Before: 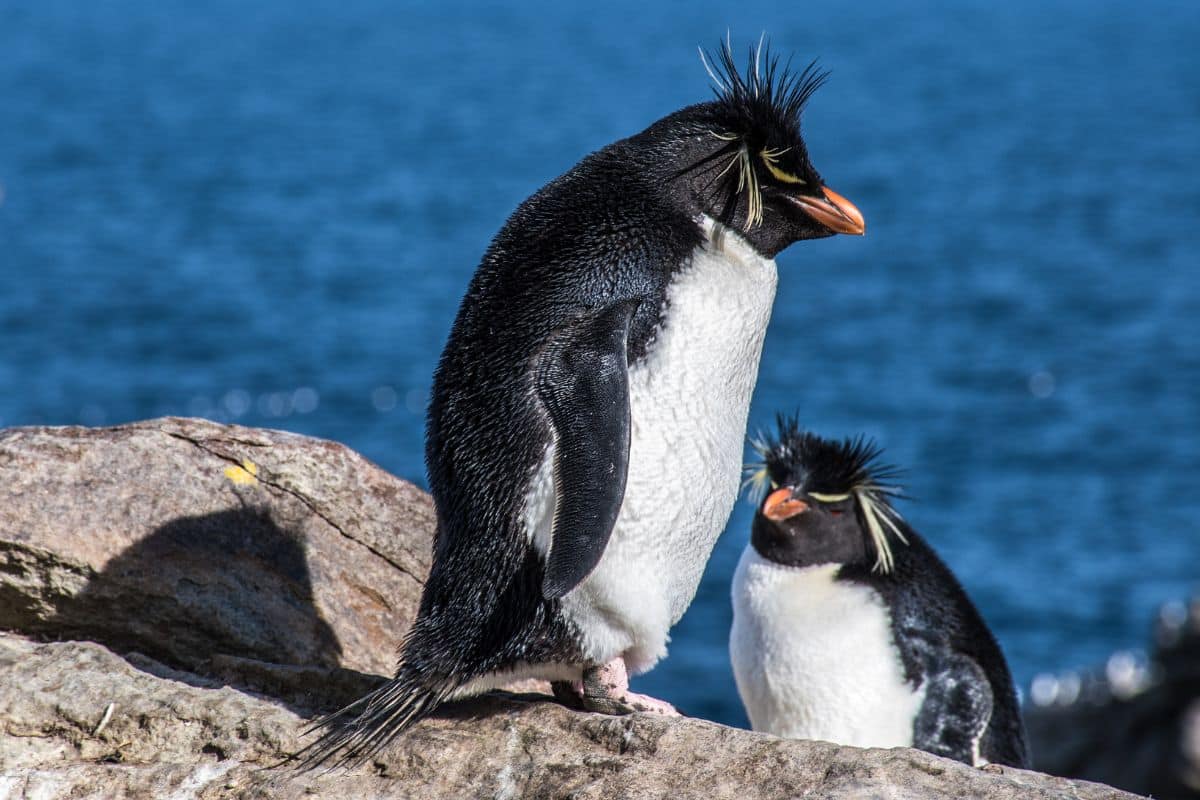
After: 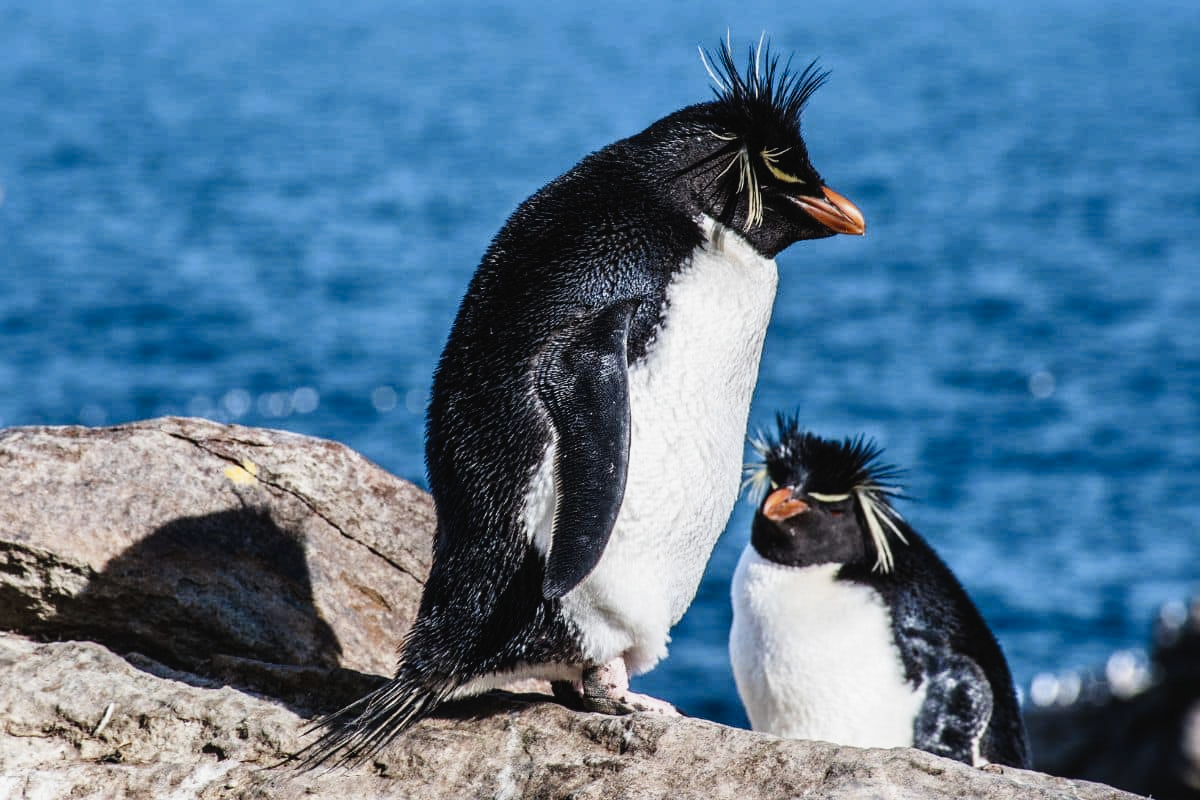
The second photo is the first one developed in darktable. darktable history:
tone curve: curves: ch0 [(0, 0.023) (0.104, 0.058) (0.21, 0.162) (0.469, 0.524) (0.579, 0.65) (0.725, 0.8) (0.858, 0.903) (1, 0.974)]; ch1 [(0, 0) (0.414, 0.395) (0.447, 0.447) (0.502, 0.501) (0.521, 0.512) (0.57, 0.563) (0.618, 0.61) (0.654, 0.642) (1, 1)]; ch2 [(0, 0) (0.356, 0.408) (0.437, 0.453) (0.492, 0.485) (0.524, 0.508) (0.566, 0.567) (0.595, 0.604) (1, 1)], preserve colors none
color zones: curves: ch0 [(0, 0.5) (0.125, 0.4) (0.25, 0.5) (0.375, 0.4) (0.5, 0.4) (0.625, 0.6) (0.75, 0.6) (0.875, 0.5)]; ch1 [(0, 0.35) (0.125, 0.45) (0.25, 0.35) (0.375, 0.35) (0.5, 0.35) (0.625, 0.35) (0.75, 0.45) (0.875, 0.35)]; ch2 [(0, 0.6) (0.125, 0.5) (0.25, 0.5) (0.375, 0.6) (0.5, 0.6) (0.625, 0.5) (0.75, 0.5) (0.875, 0.5)]
